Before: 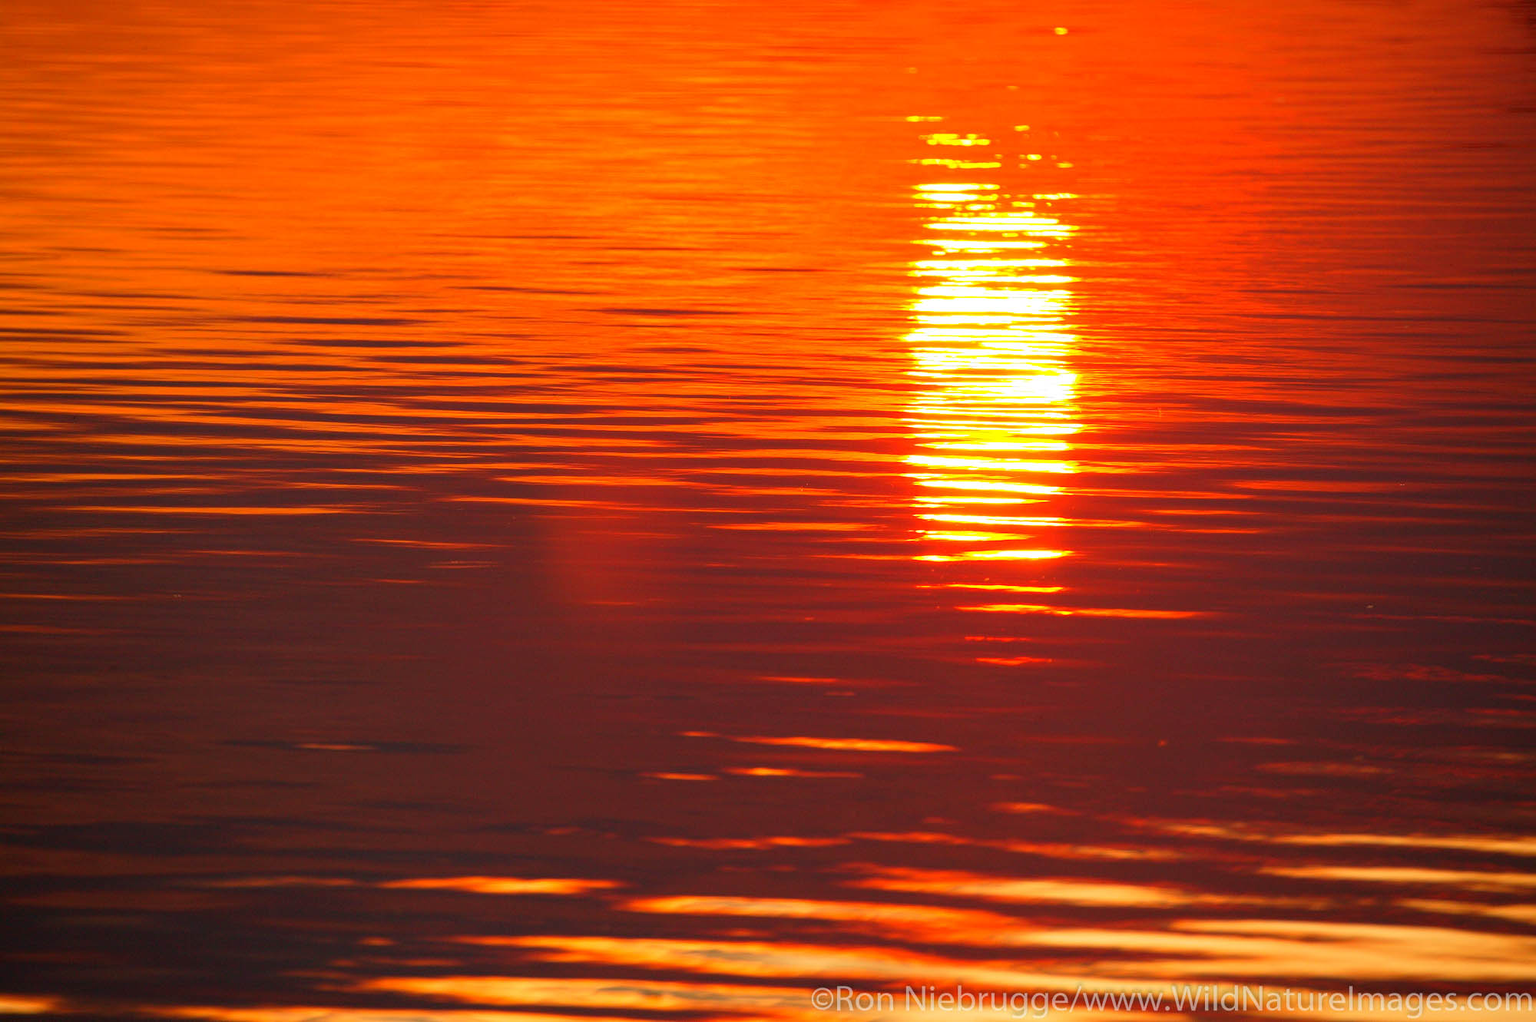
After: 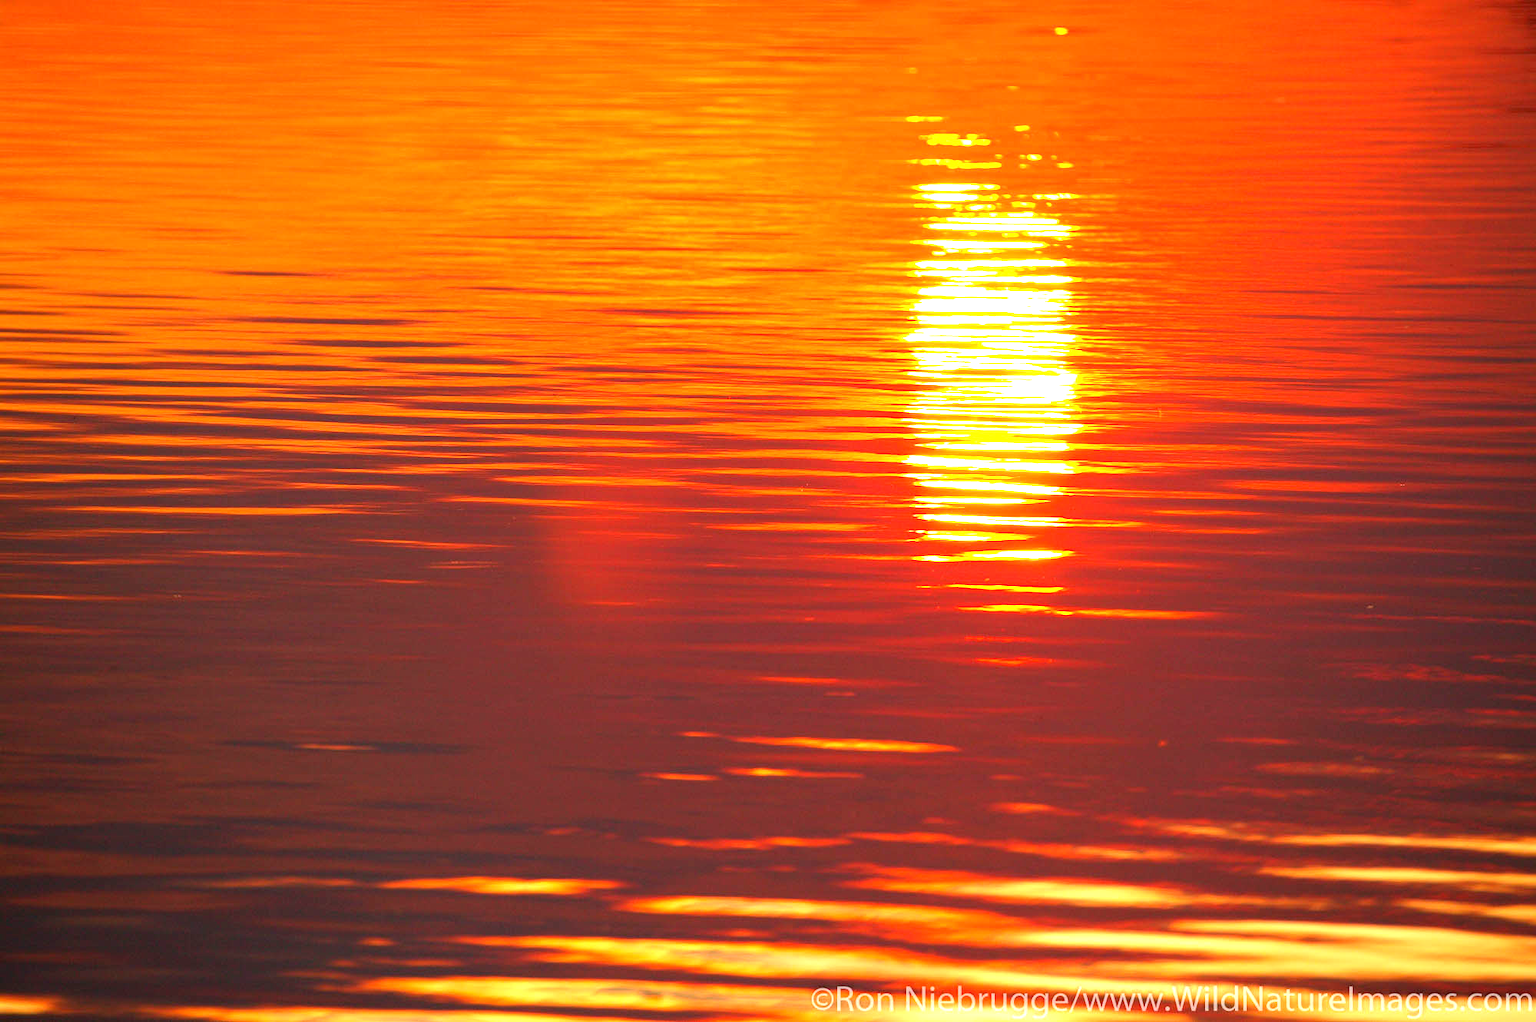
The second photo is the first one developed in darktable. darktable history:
exposure: black level correction 0, exposure 0.952 EV, compensate highlight preservation false
